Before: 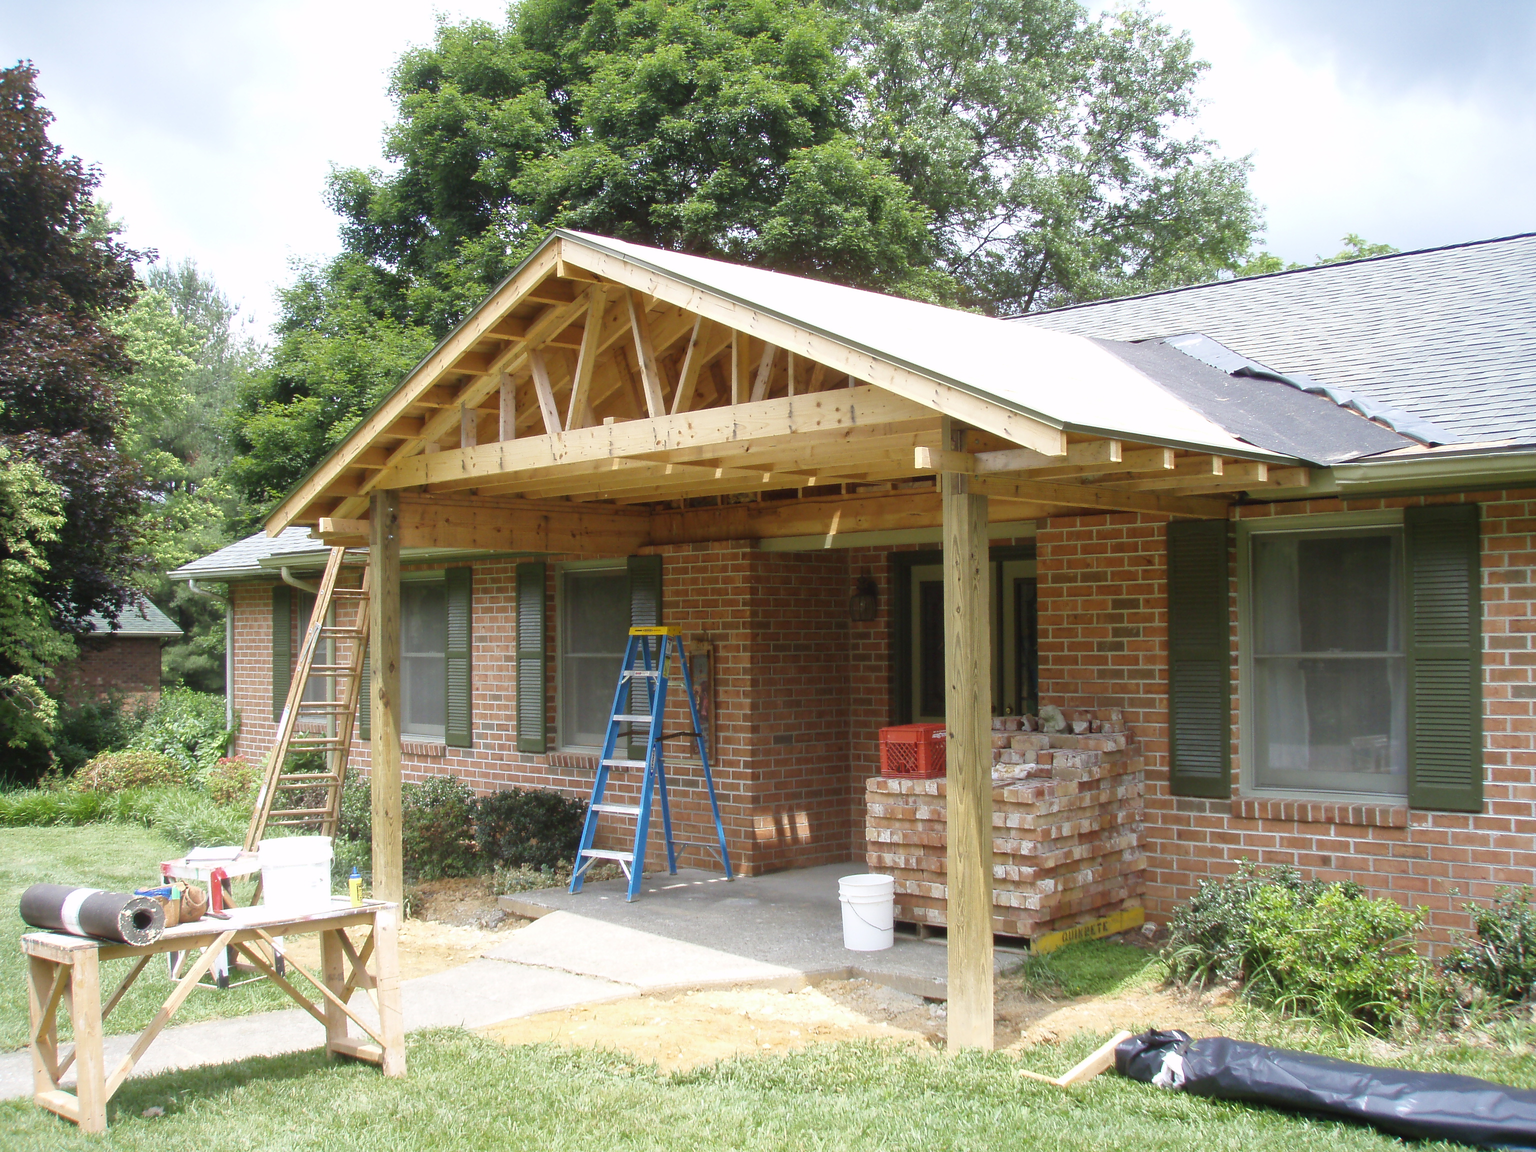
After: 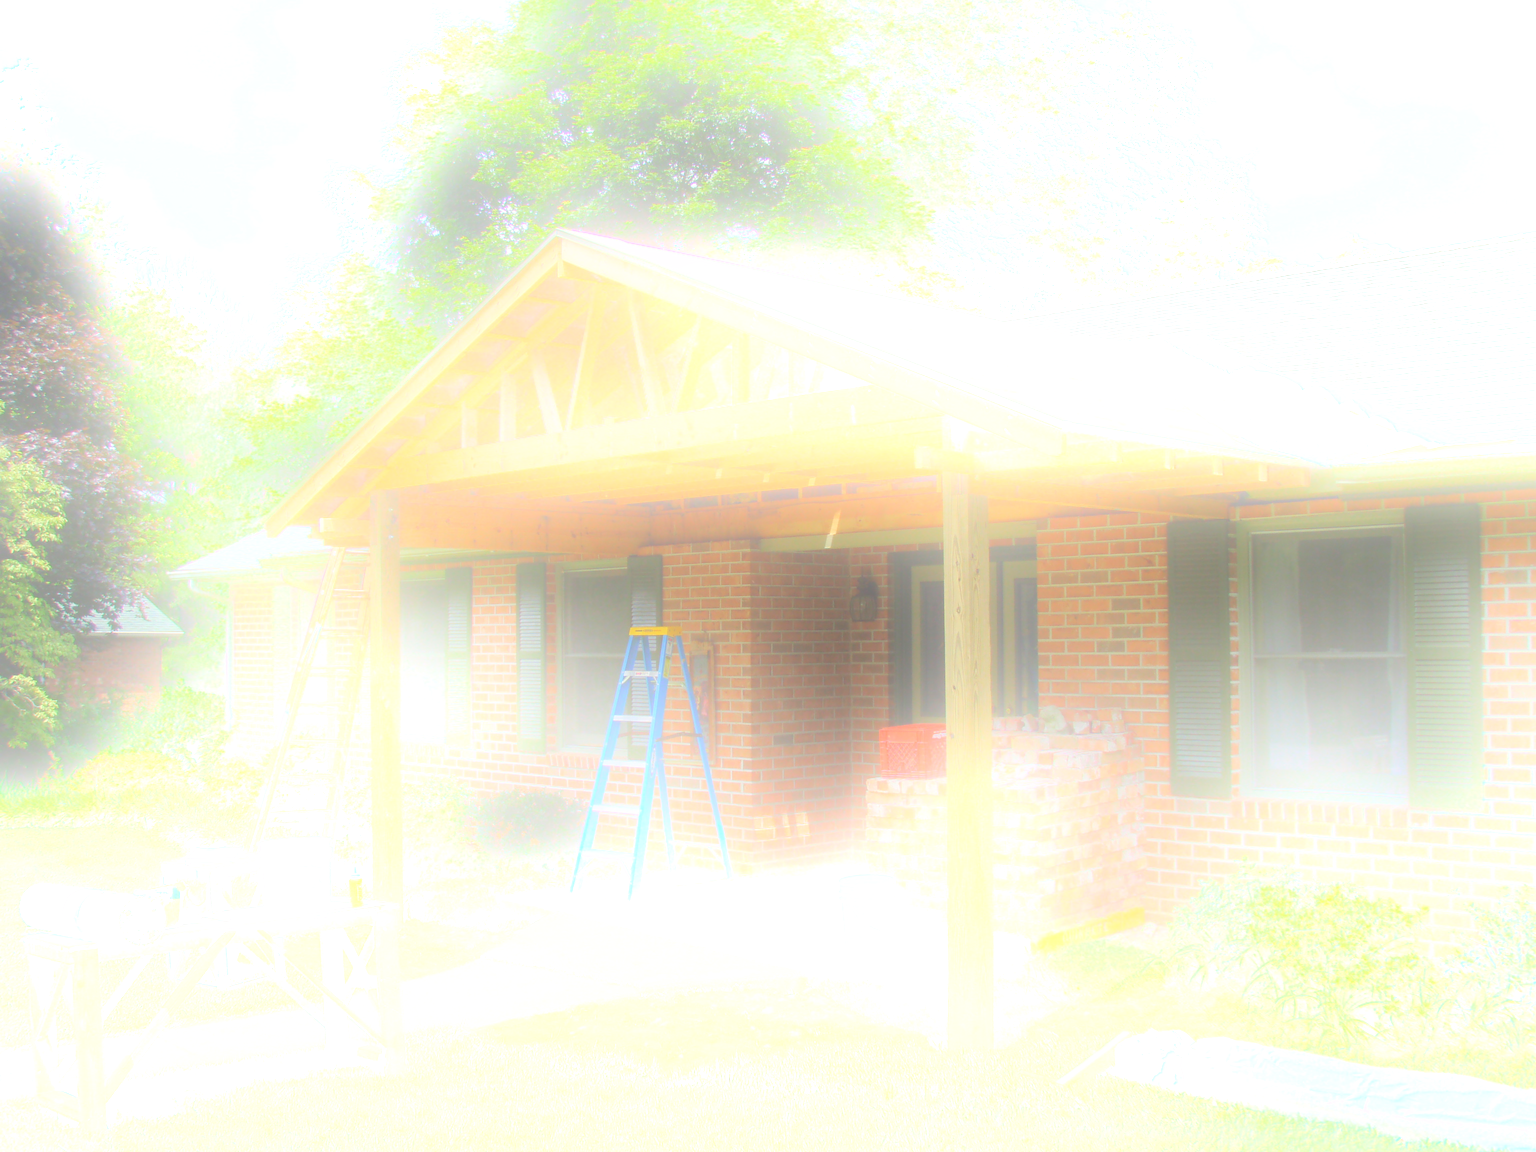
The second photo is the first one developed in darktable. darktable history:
bloom: size 25%, threshold 5%, strength 90%
exposure: compensate highlight preservation false
